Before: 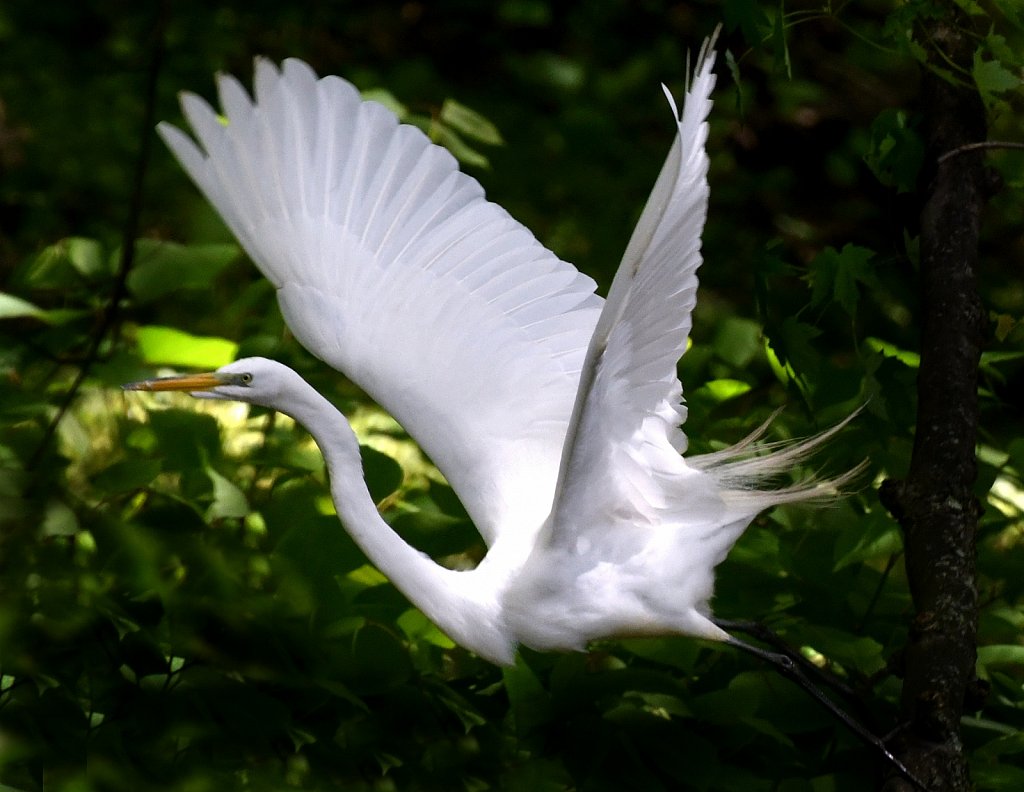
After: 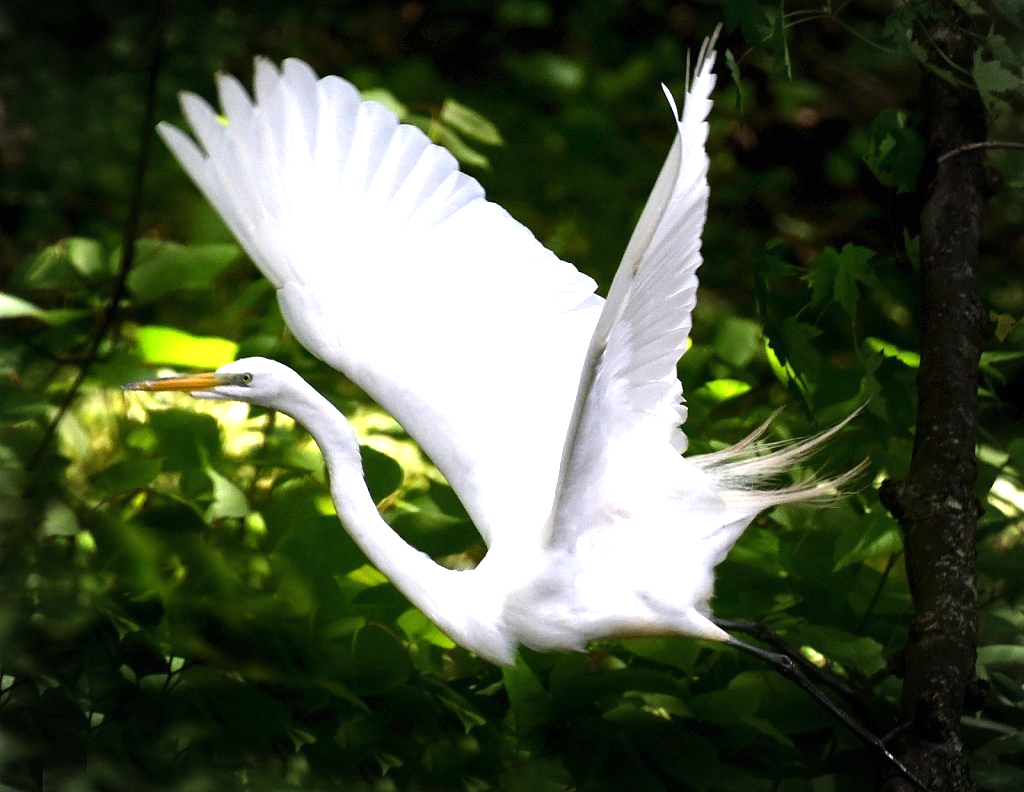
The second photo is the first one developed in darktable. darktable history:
exposure: black level correction 0, exposure 1 EV, compensate exposure bias true, compensate highlight preservation false
vignetting: fall-off start 87%, automatic ratio true
